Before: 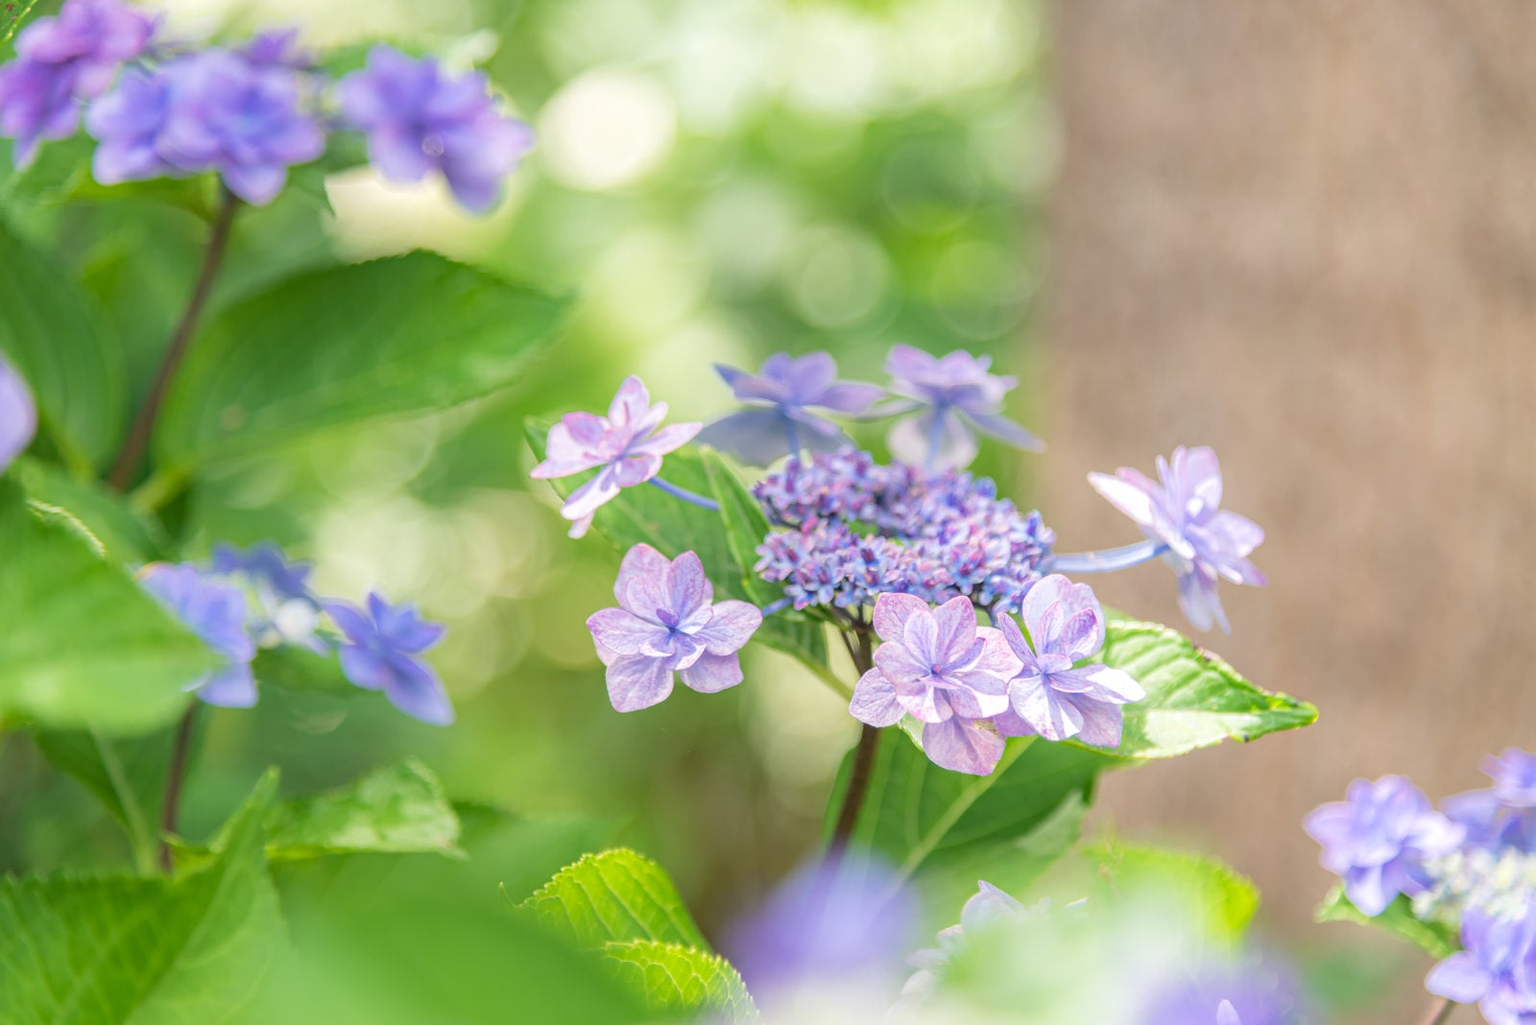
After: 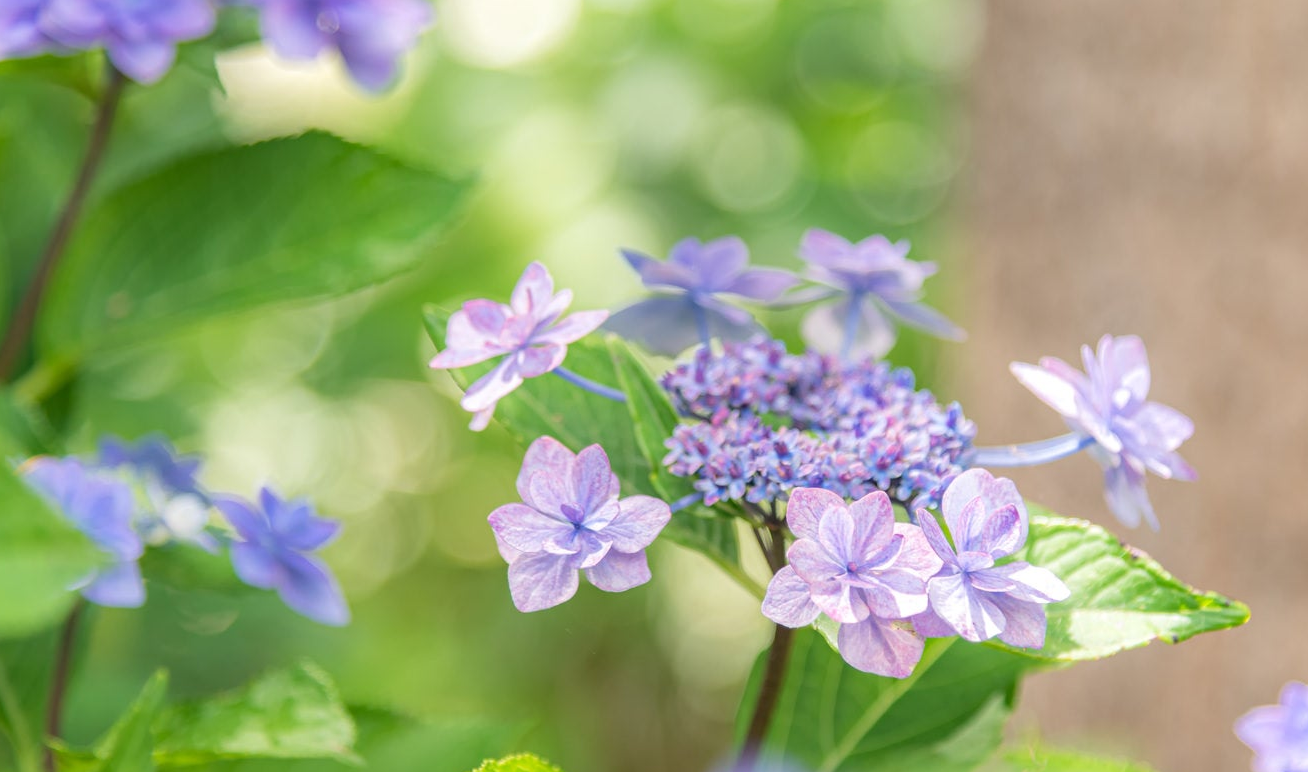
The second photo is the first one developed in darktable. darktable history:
crop: left 7.729%, top 12.198%, right 10.465%, bottom 15.435%
